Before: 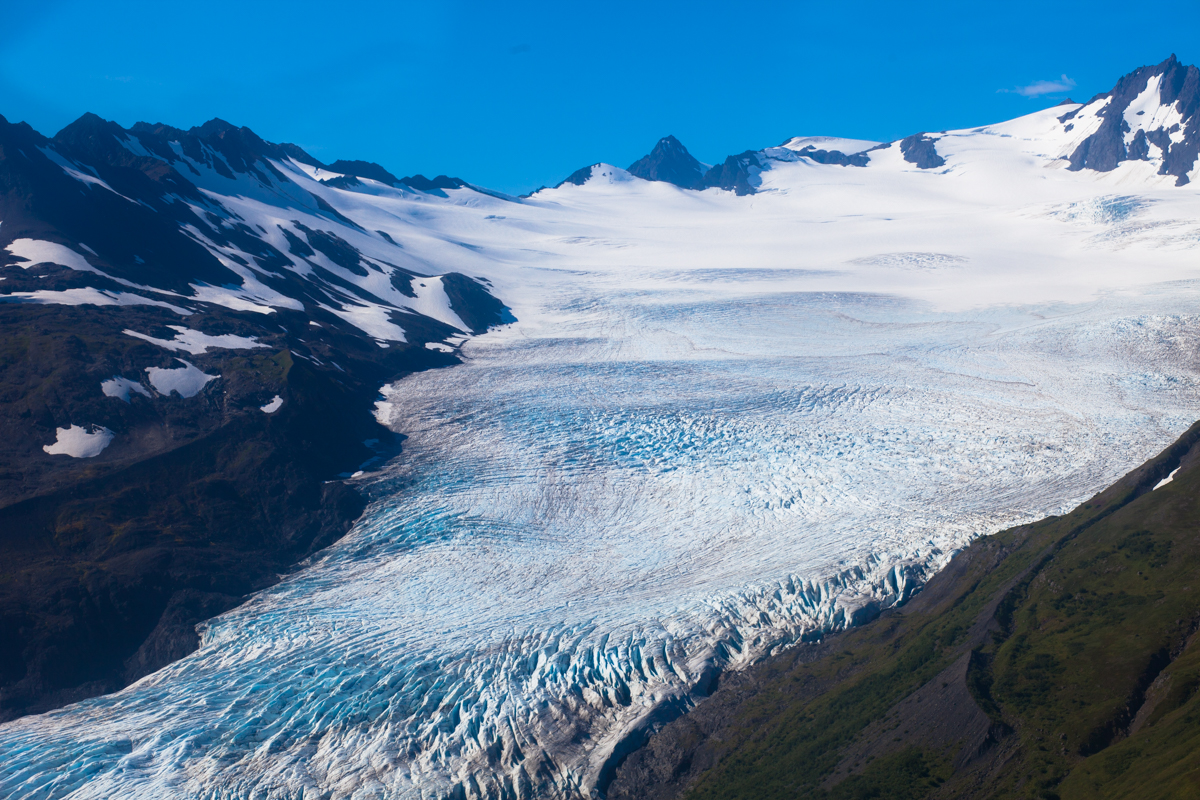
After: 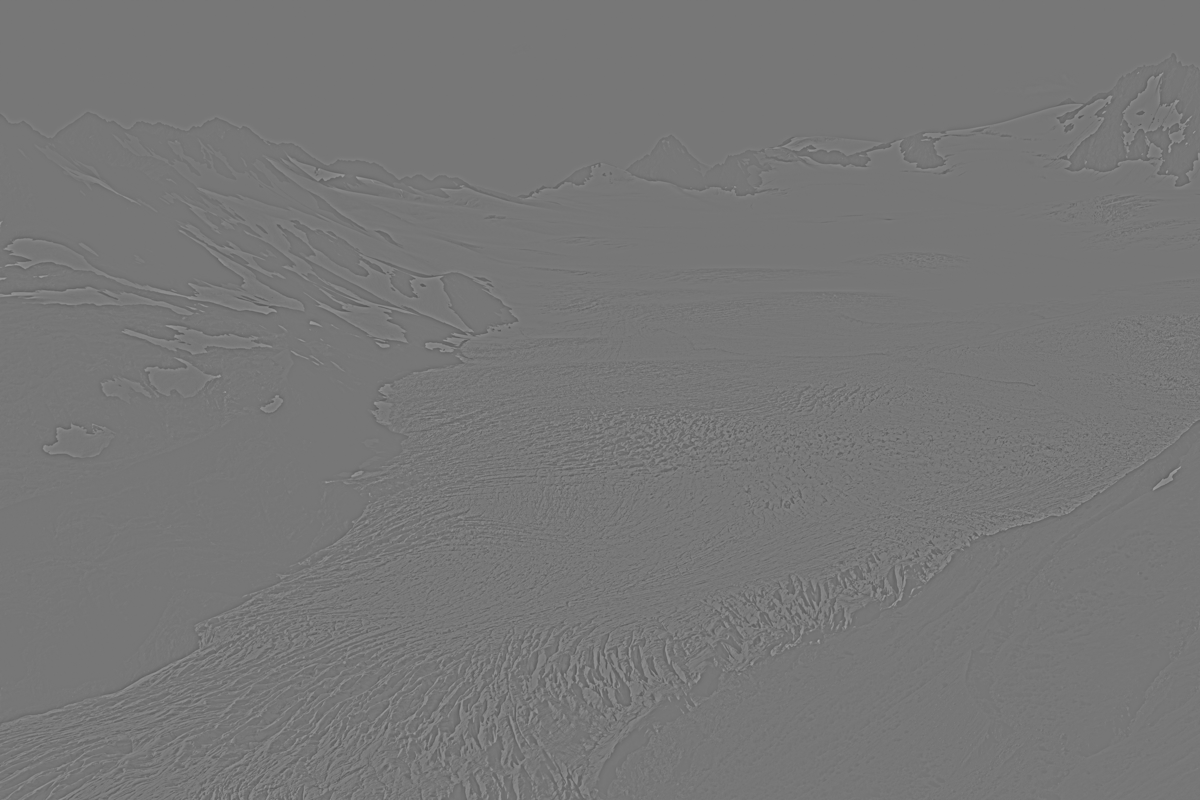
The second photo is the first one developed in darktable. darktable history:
highpass: sharpness 5.84%, contrast boost 8.44%
shadows and highlights: shadows 43.06, highlights 6.94
